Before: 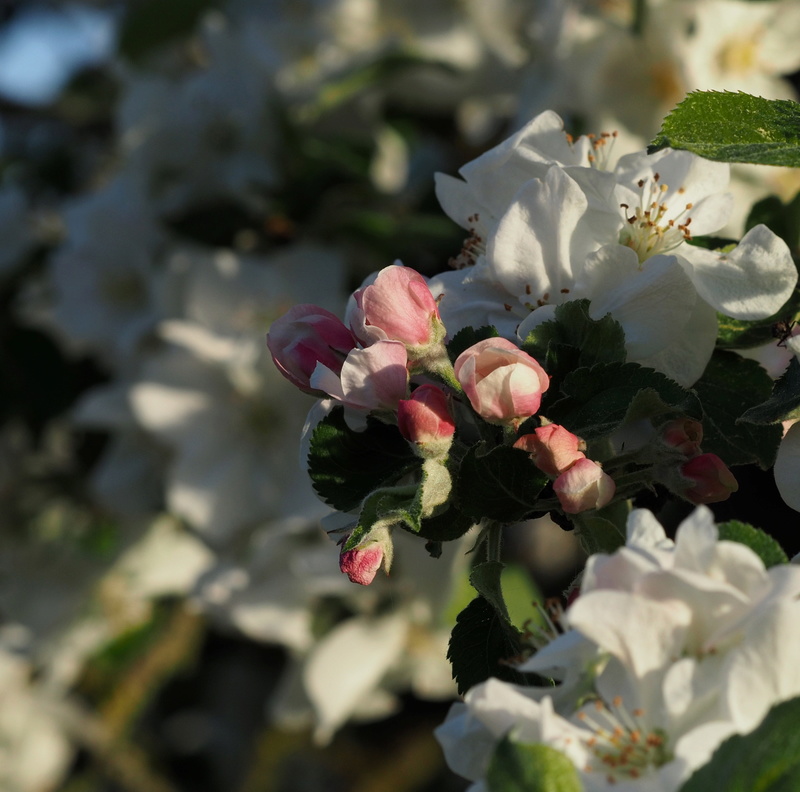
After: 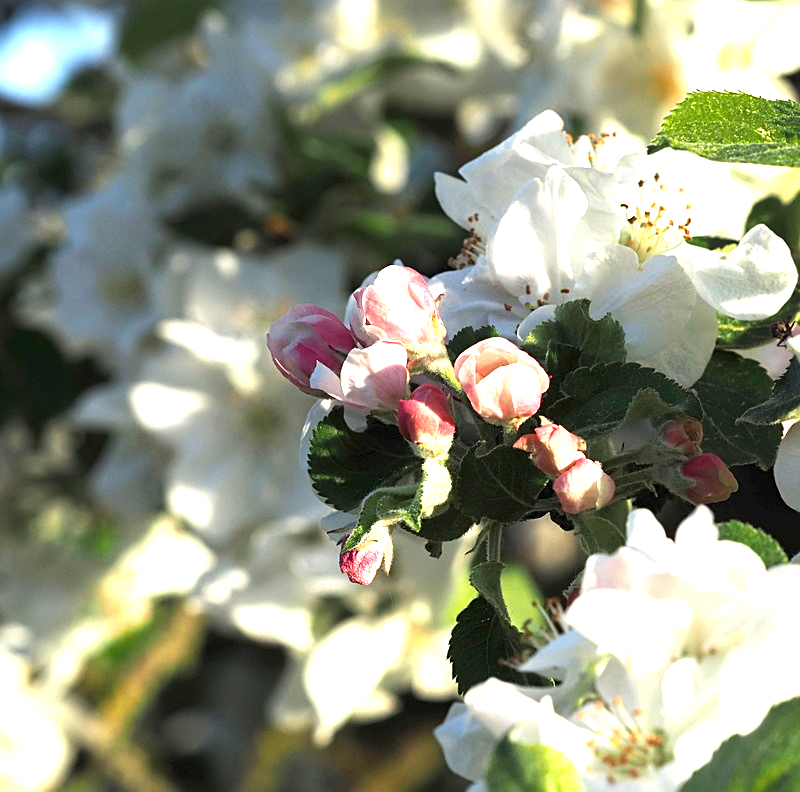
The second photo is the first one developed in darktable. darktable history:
exposure: black level correction 0, exposure 1.741 EV, compensate exposure bias true, compensate highlight preservation false
sharpen: on, module defaults
